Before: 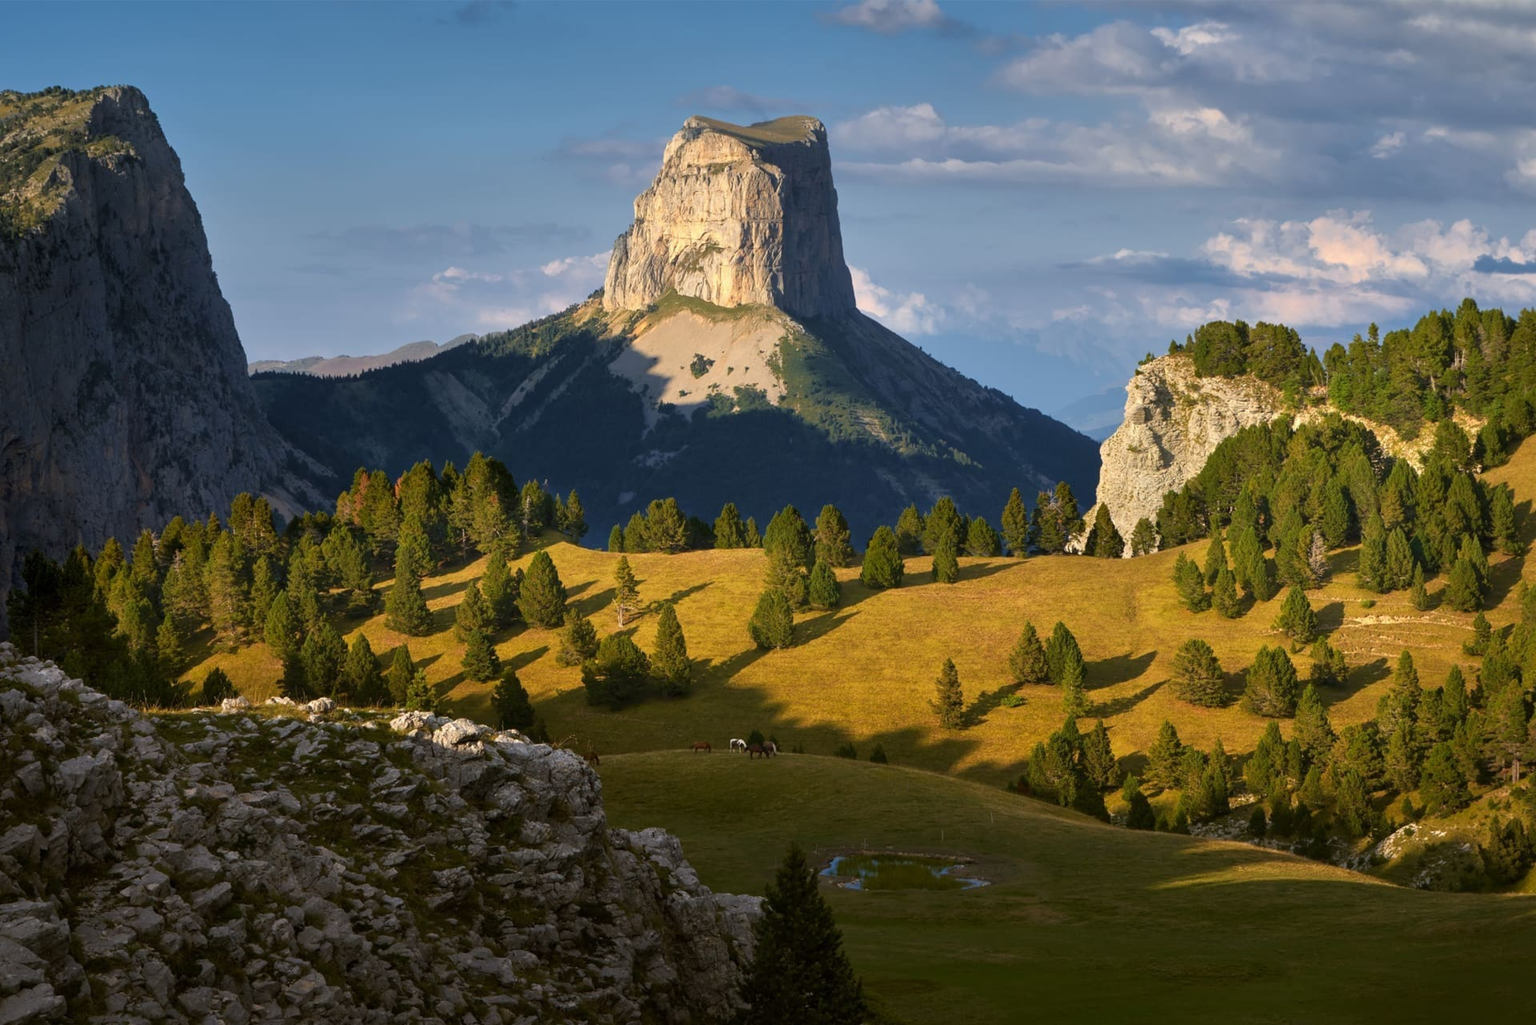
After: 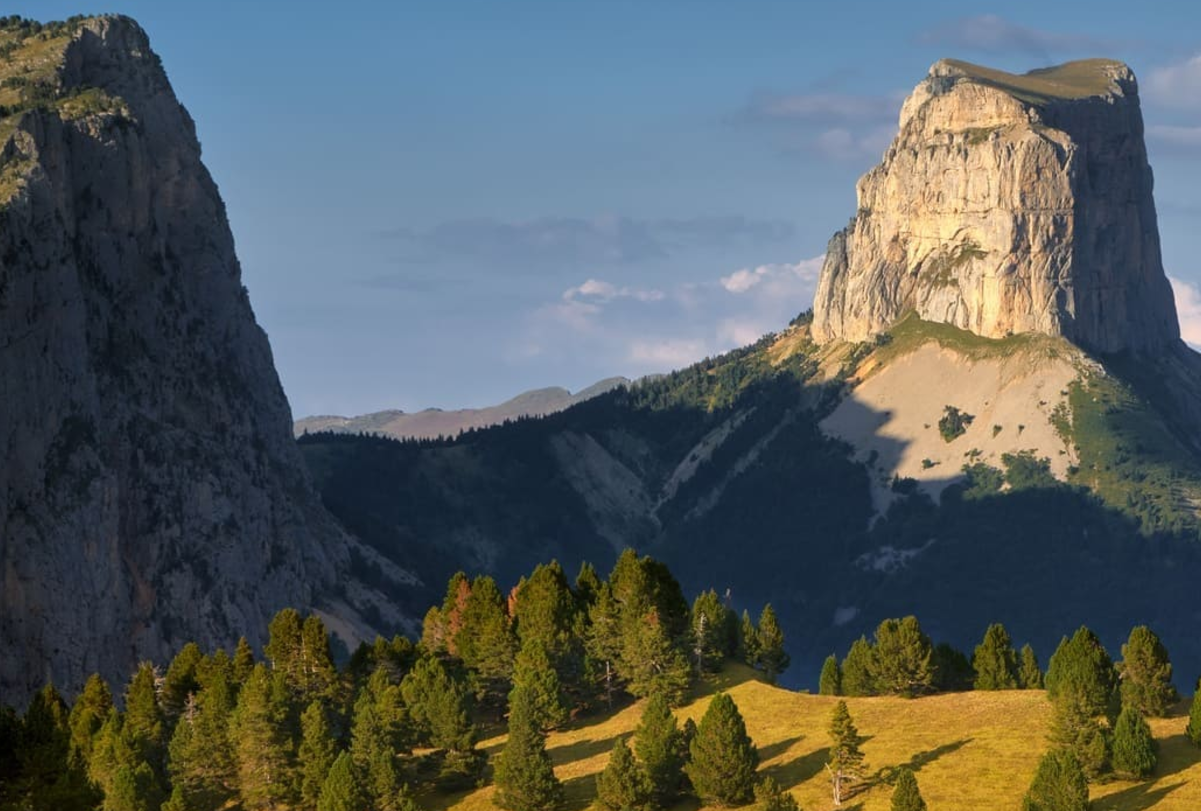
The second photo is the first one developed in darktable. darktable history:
crop and rotate: left 3.046%, top 7.483%, right 43.295%, bottom 38.212%
